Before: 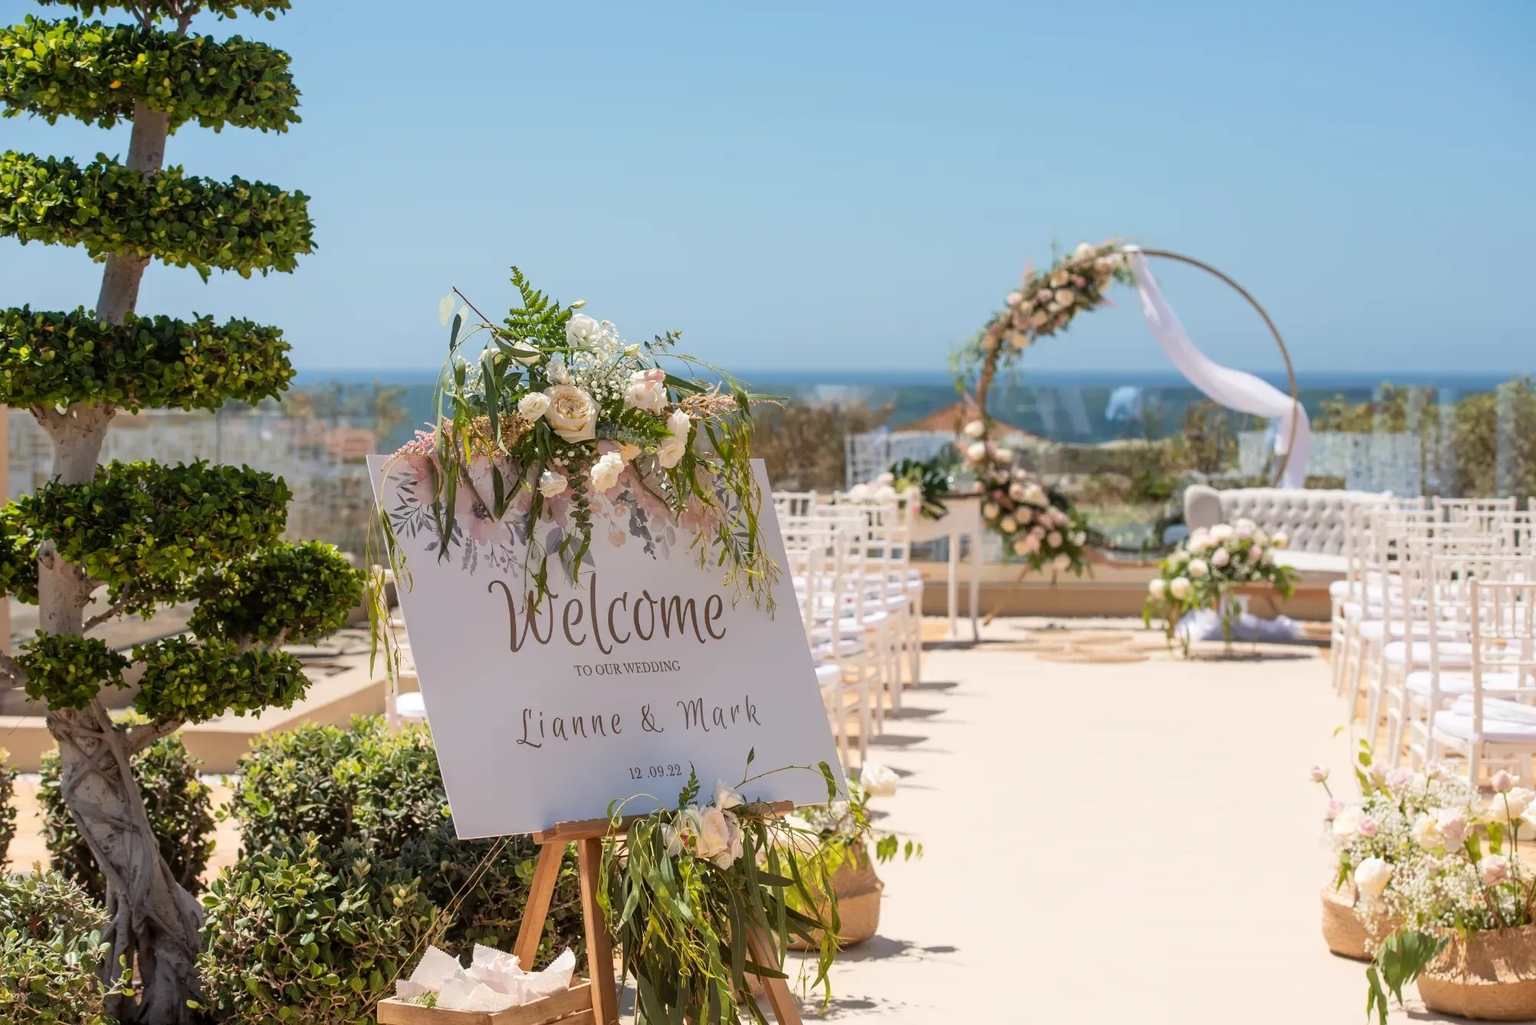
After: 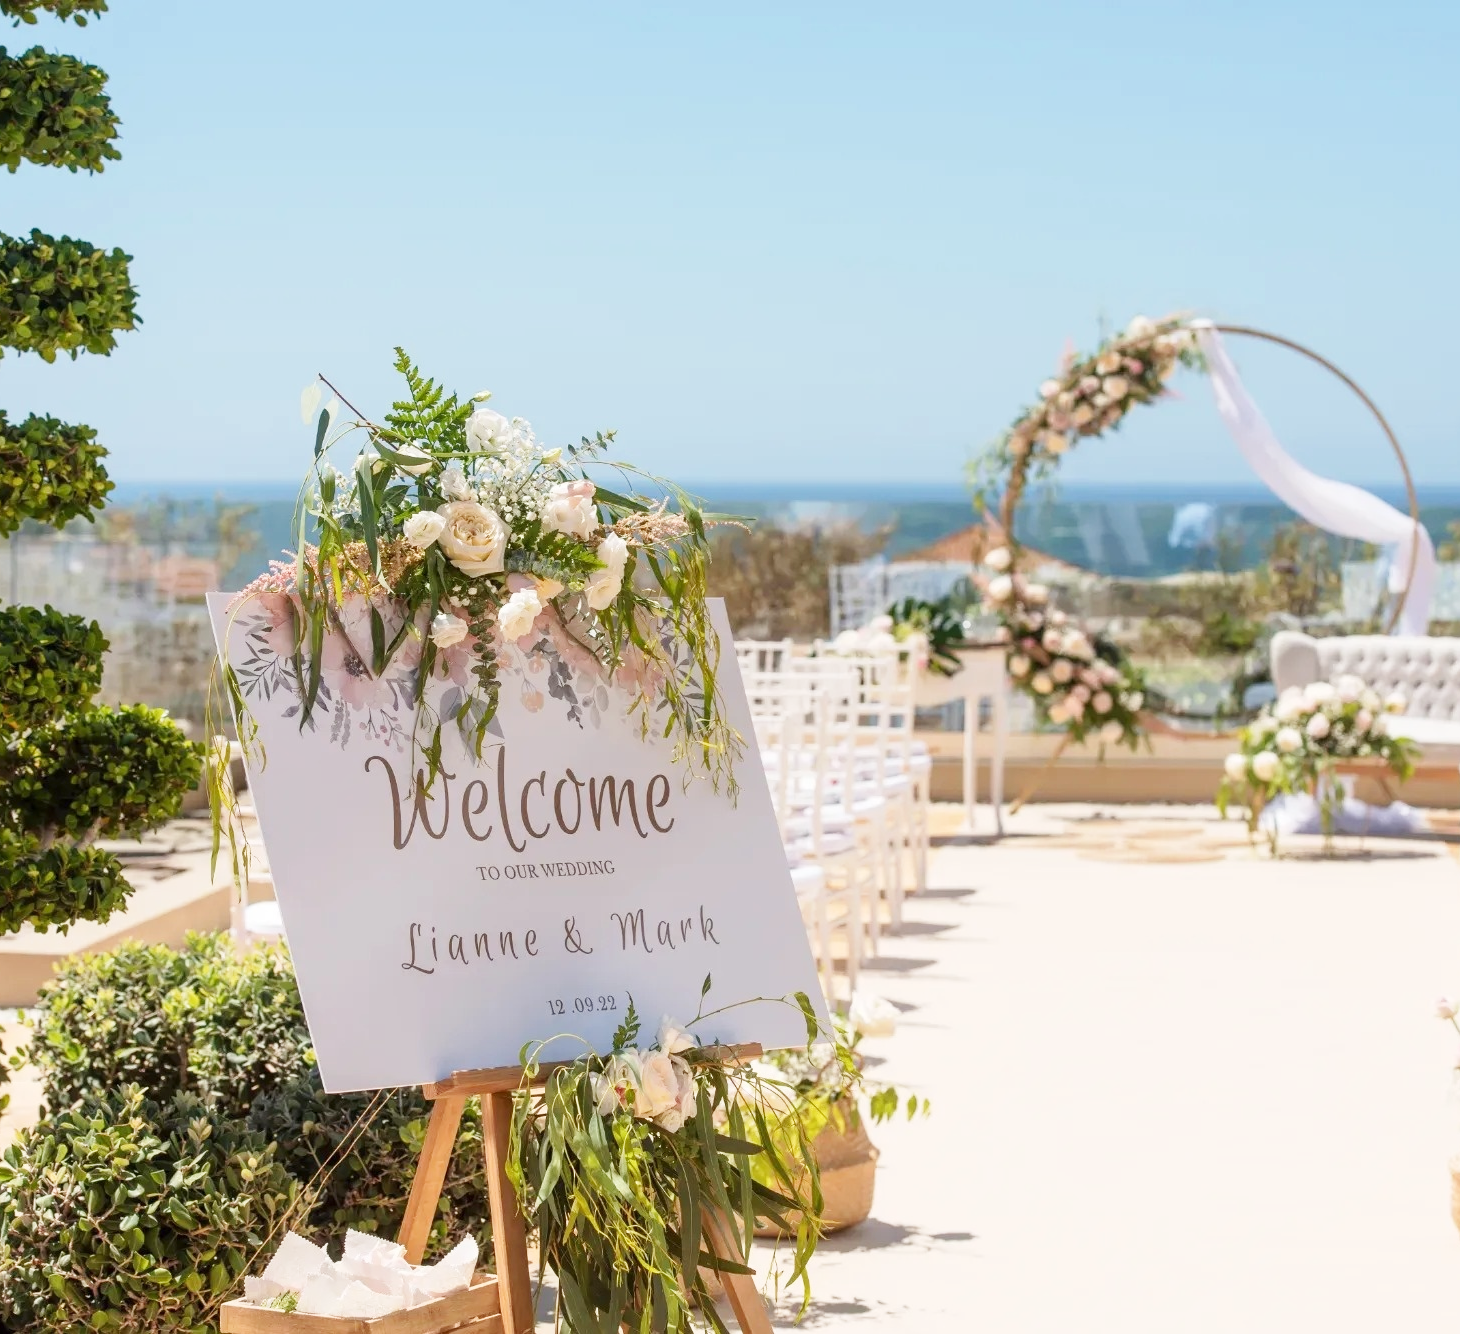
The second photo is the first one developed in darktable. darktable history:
crop: left 13.558%, right 13.4%
base curve: curves: ch0 [(0, 0) (0.204, 0.334) (0.55, 0.733) (1, 1)], preserve colors none
